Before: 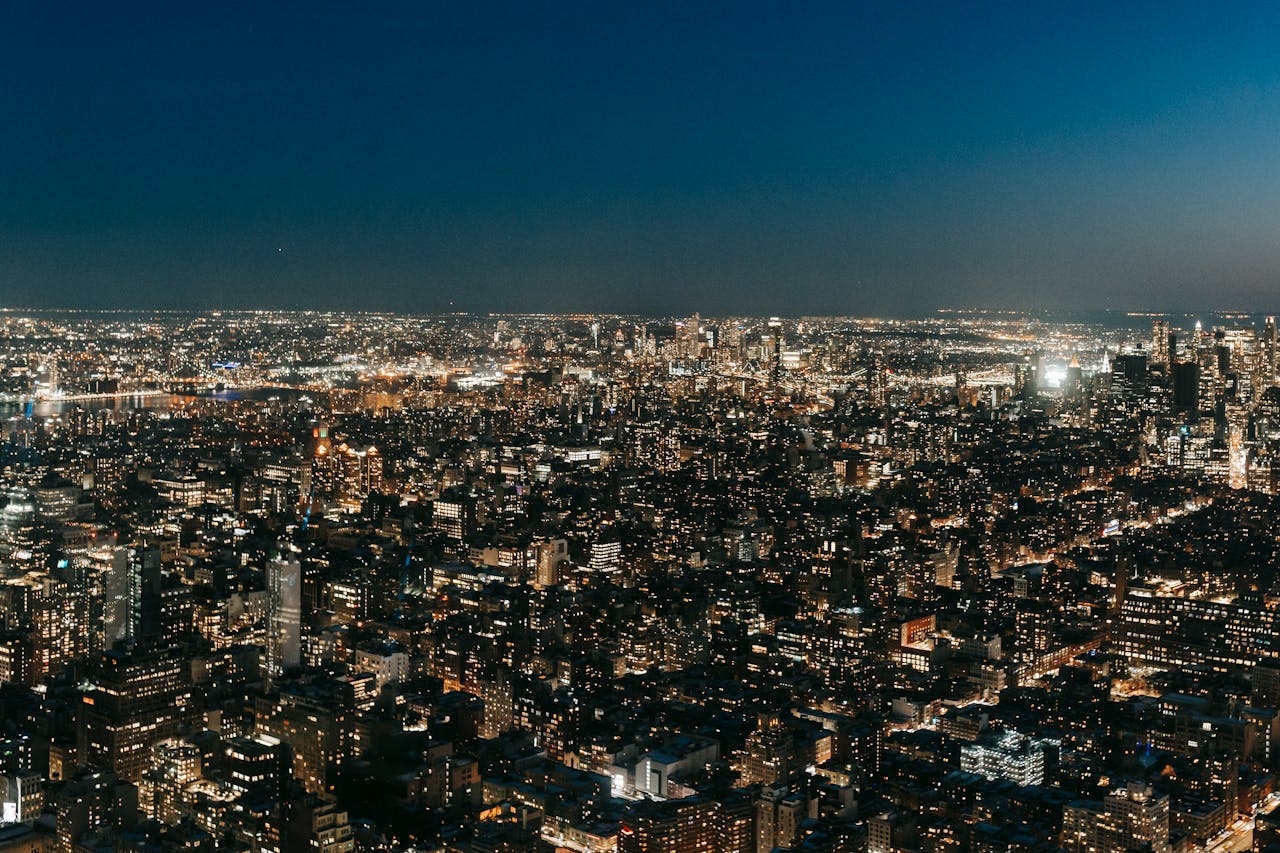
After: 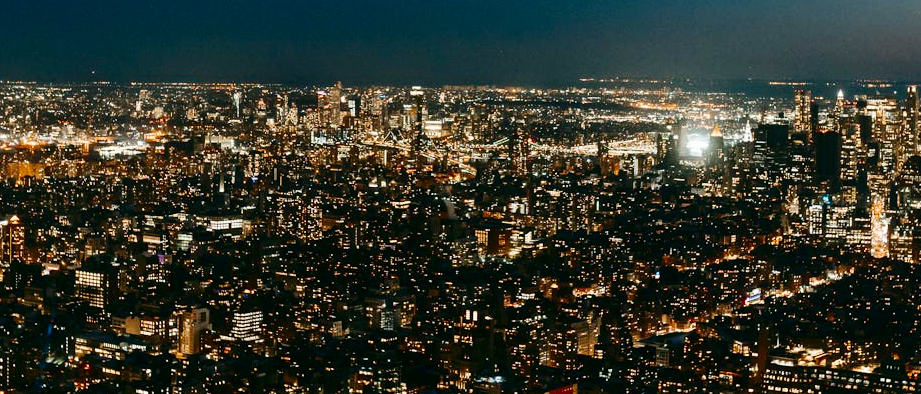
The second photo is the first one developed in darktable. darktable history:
crop and rotate: left 27.989%, top 27.161%, bottom 26.615%
color balance rgb: global offset › luminance 0.277%, global offset › hue 168.97°, perceptual saturation grading › global saturation 25.545%, global vibrance 9.468%
contrast brightness saturation: contrast 0.187, brightness -0.1, saturation 0.21
